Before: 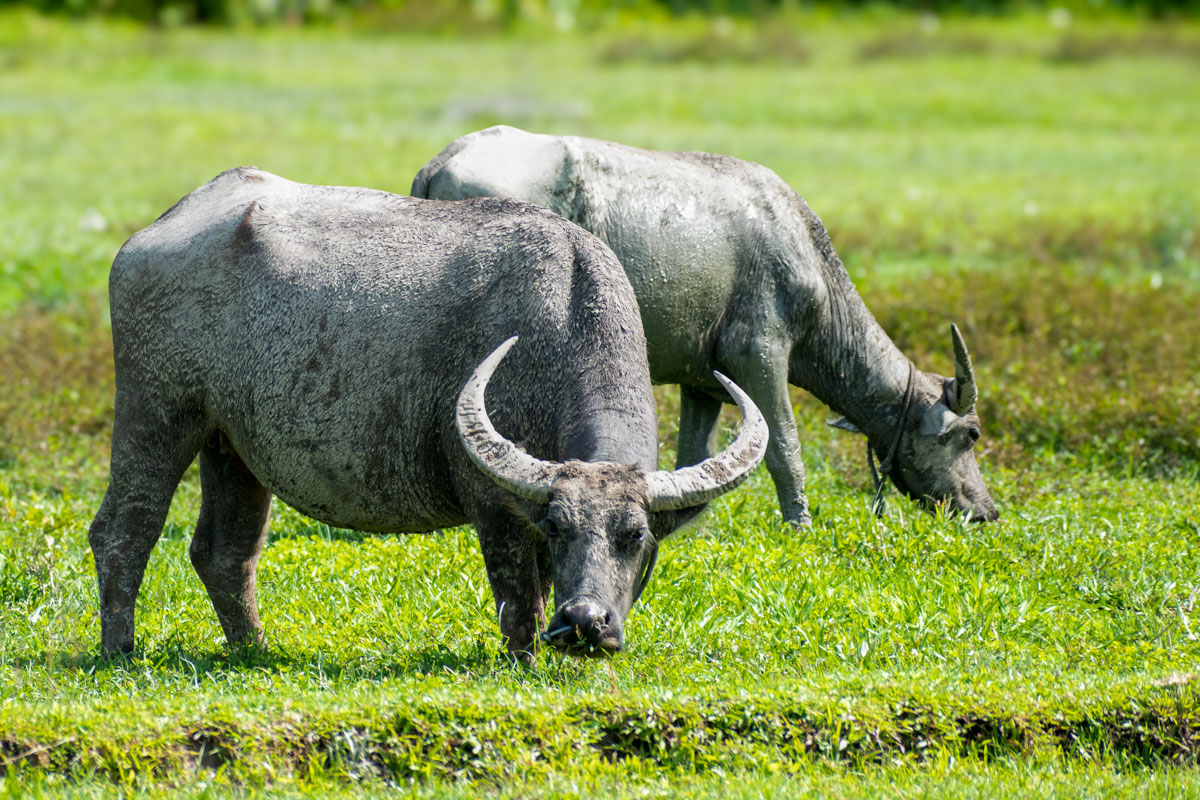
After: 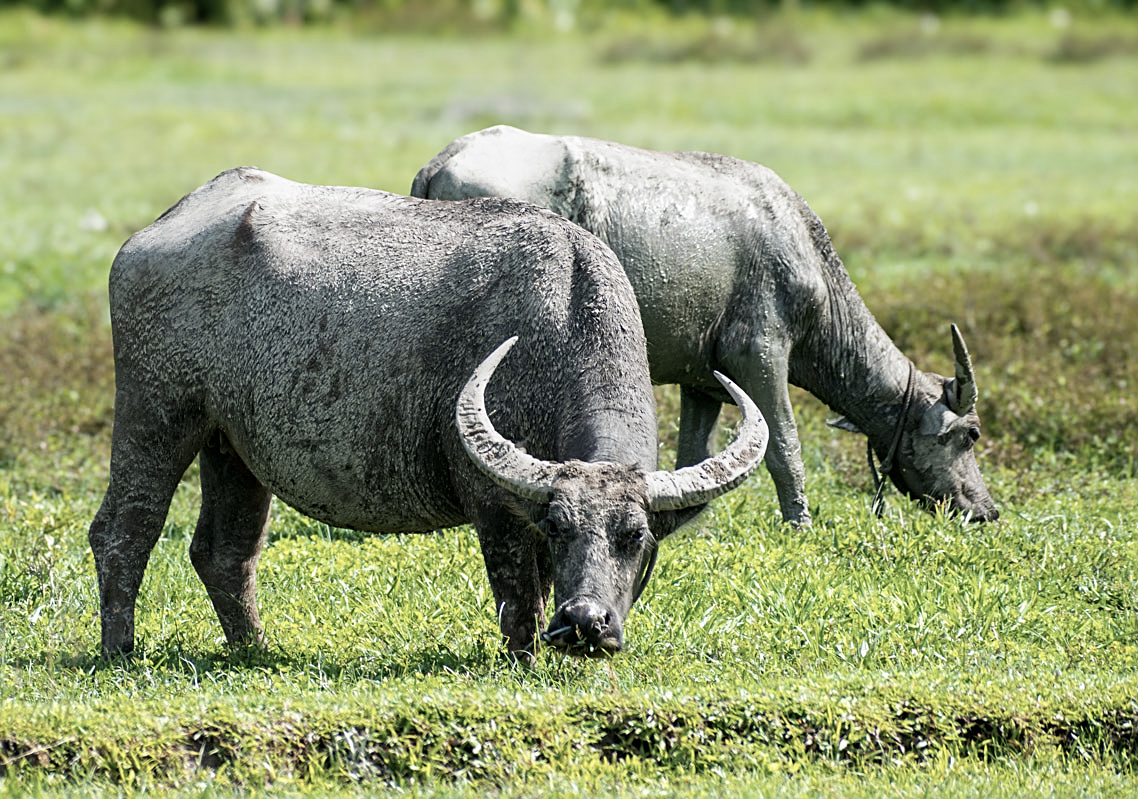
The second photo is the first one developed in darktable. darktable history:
sharpen: on, module defaults
contrast brightness saturation: contrast 0.1, saturation -0.36
crop and rotate: right 5.167%
